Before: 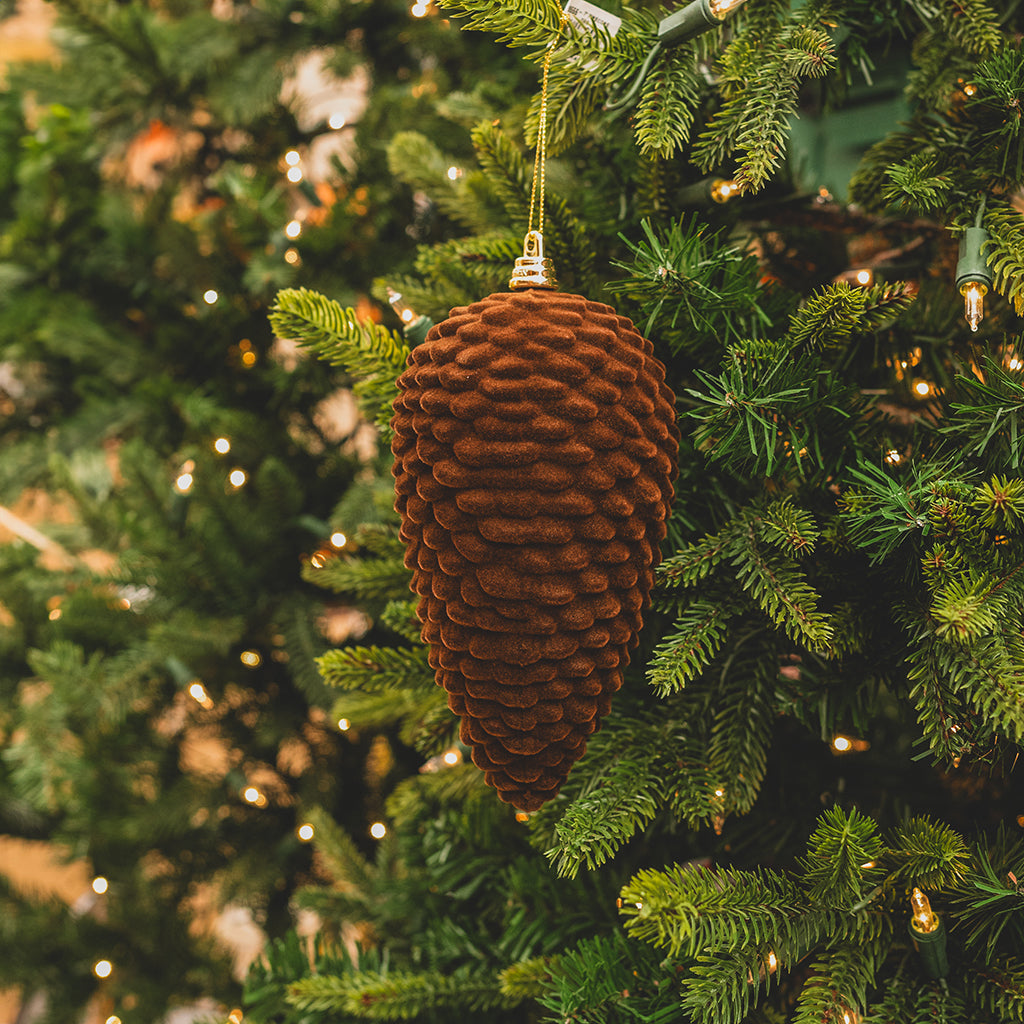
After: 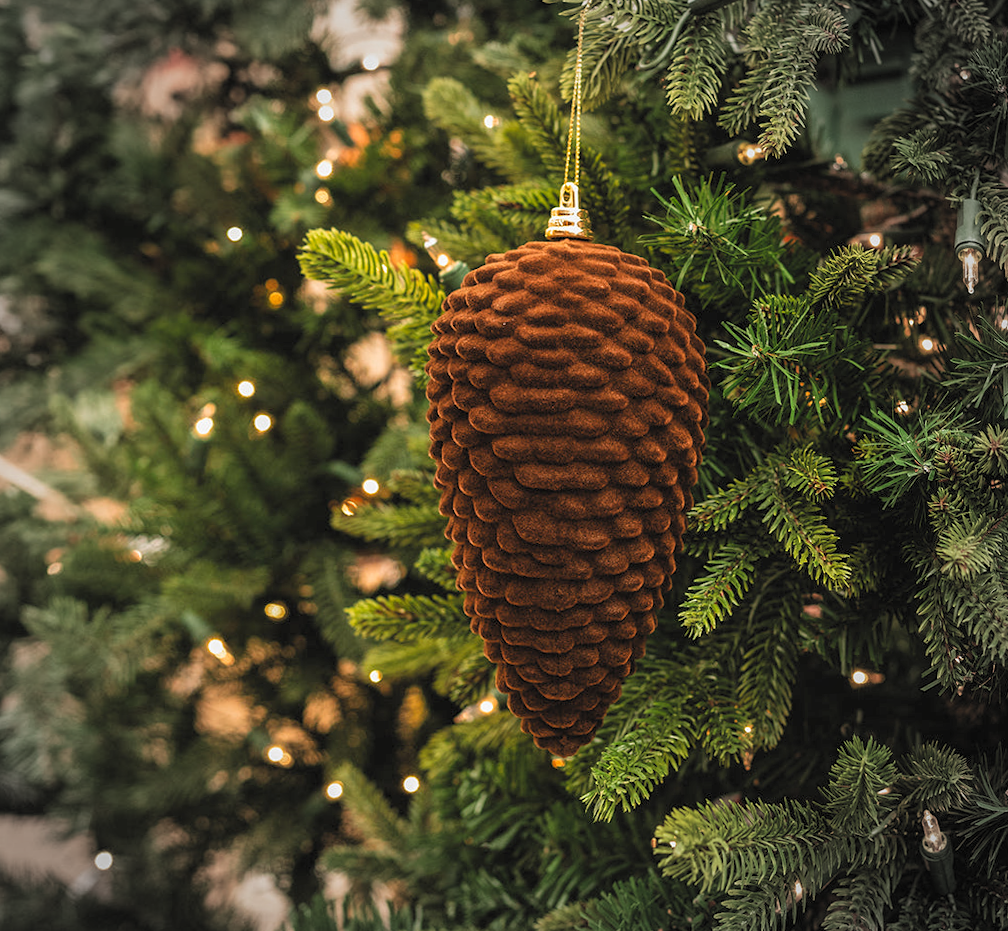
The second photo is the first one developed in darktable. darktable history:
rotate and perspective: rotation -0.013°, lens shift (vertical) -0.027, lens shift (horizontal) 0.178, crop left 0.016, crop right 0.989, crop top 0.082, crop bottom 0.918
vignetting: fall-off start 67.15%, brightness -0.442, saturation -0.691, width/height ratio 1.011, unbound false
rgb levels: levels [[0.01, 0.419, 0.839], [0, 0.5, 1], [0, 0.5, 1]]
